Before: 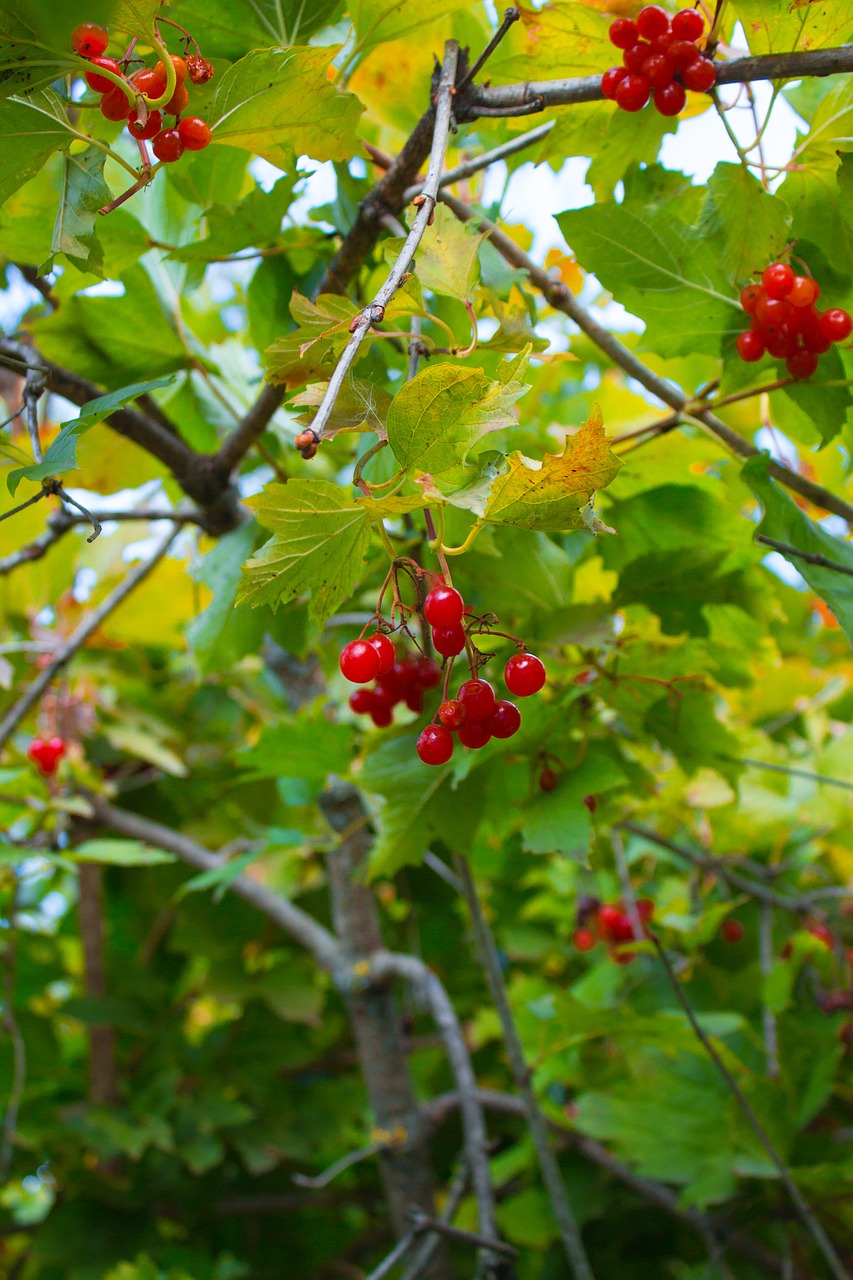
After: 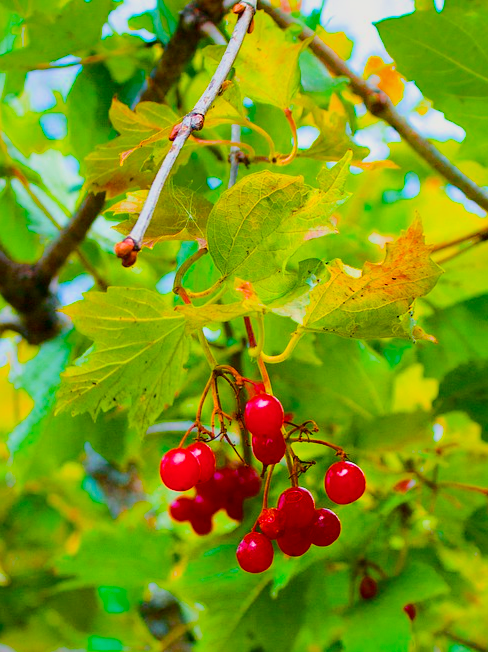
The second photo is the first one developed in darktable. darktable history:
tone curve: curves: ch0 [(0, 0) (0.003, 0.004) (0.011, 0.015) (0.025, 0.033) (0.044, 0.059) (0.069, 0.093) (0.1, 0.133) (0.136, 0.182) (0.177, 0.237) (0.224, 0.3) (0.277, 0.369) (0.335, 0.437) (0.399, 0.511) (0.468, 0.584) (0.543, 0.656) (0.623, 0.729) (0.709, 0.8) (0.801, 0.872) (0.898, 0.935) (1, 1)], color space Lab, independent channels, preserve colors none
crop: left 21.208%, top 15.024%, right 21.48%, bottom 34.011%
contrast brightness saturation: contrast 0.134, brightness -0.236, saturation 0.147
exposure: exposure 0.911 EV, compensate highlight preservation false
contrast equalizer: y [[0.5 ×6], [0.5 ×6], [0.5, 0.5, 0.501, 0.545, 0.707, 0.863], [0 ×6], [0 ×6]], mix -0.301
filmic rgb: black relative exposure -7.65 EV, white relative exposure 4.56 EV, hardness 3.61
shadows and highlights: shadows 39.62, highlights -60.08
color balance rgb: highlights gain › chroma 1.083%, highlights gain › hue 68.91°, linear chroma grading › global chroma 33.405%, perceptual saturation grading › global saturation 30.165%, global vibrance 5.142%
